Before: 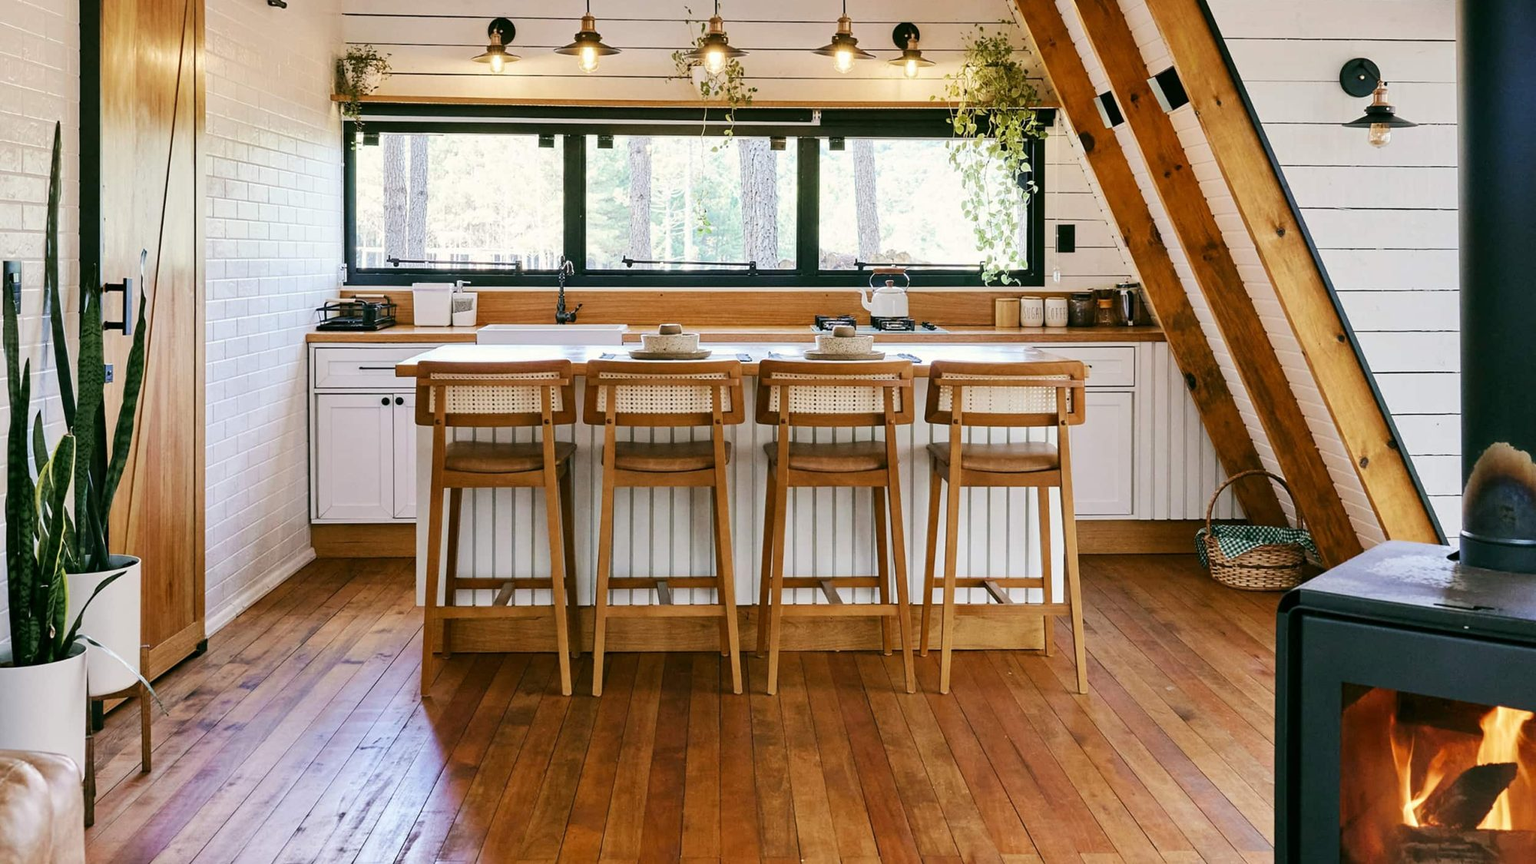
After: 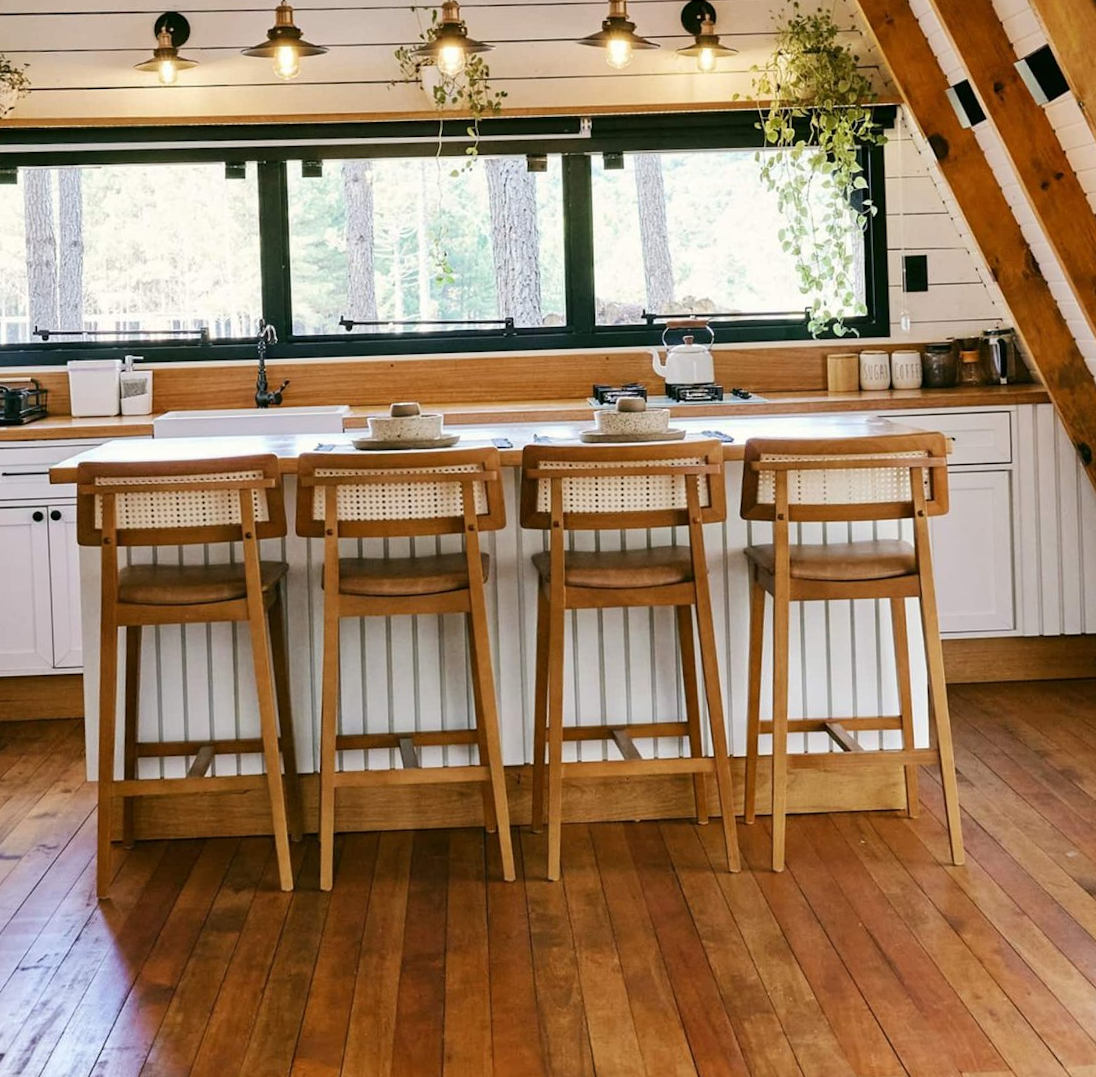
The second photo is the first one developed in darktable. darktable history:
rotate and perspective: rotation -2°, crop left 0.022, crop right 0.978, crop top 0.049, crop bottom 0.951
crop and rotate: left 22.516%, right 21.234%
